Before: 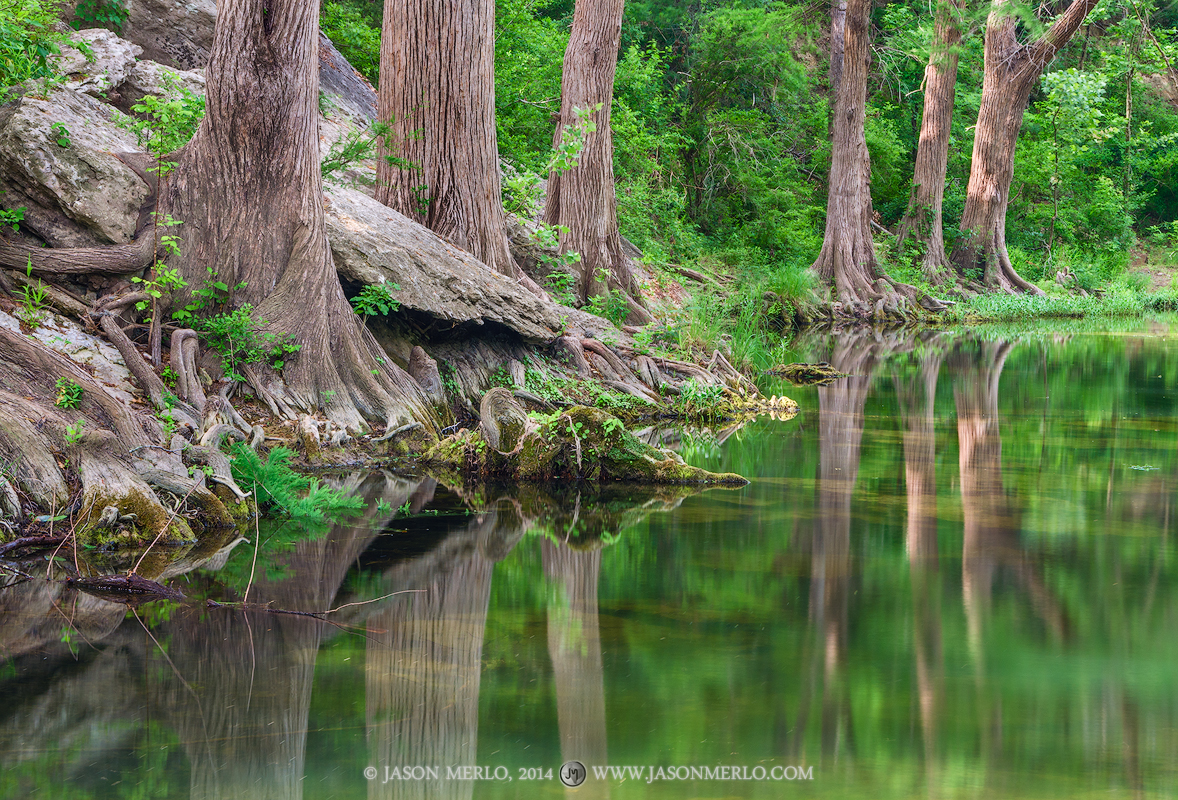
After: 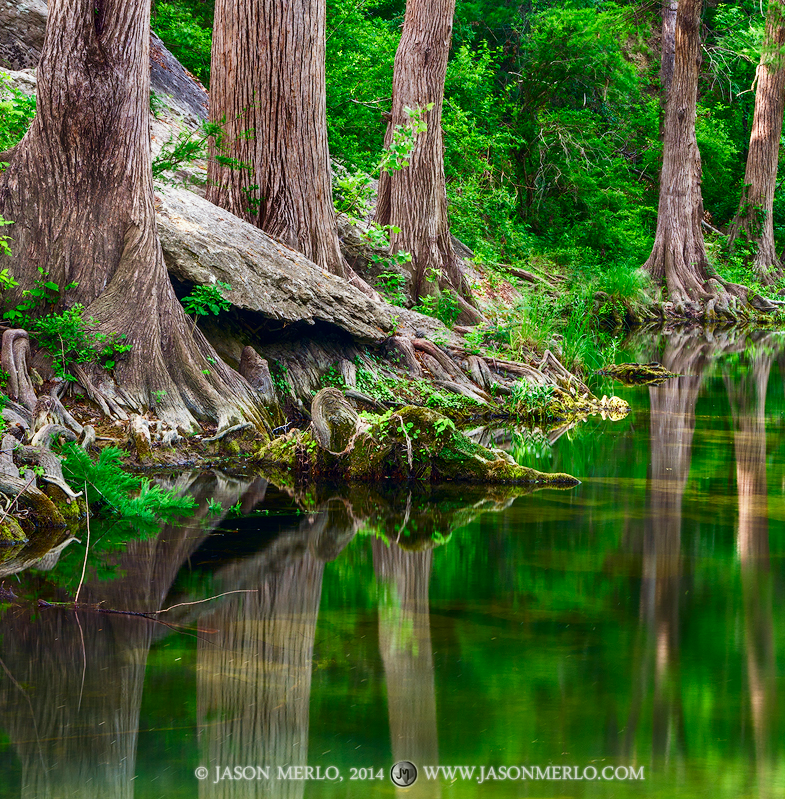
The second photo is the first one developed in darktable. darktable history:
color correction: highlights a* -2.68, highlights b* 2.55
crop and rotate: left 14.407%, right 18.929%
base curve: curves: ch0 [(0, 0) (0.688, 0.865) (1, 1)], preserve colors none
contrast brightness saturation: brightness -0.253, saturation 0.195
